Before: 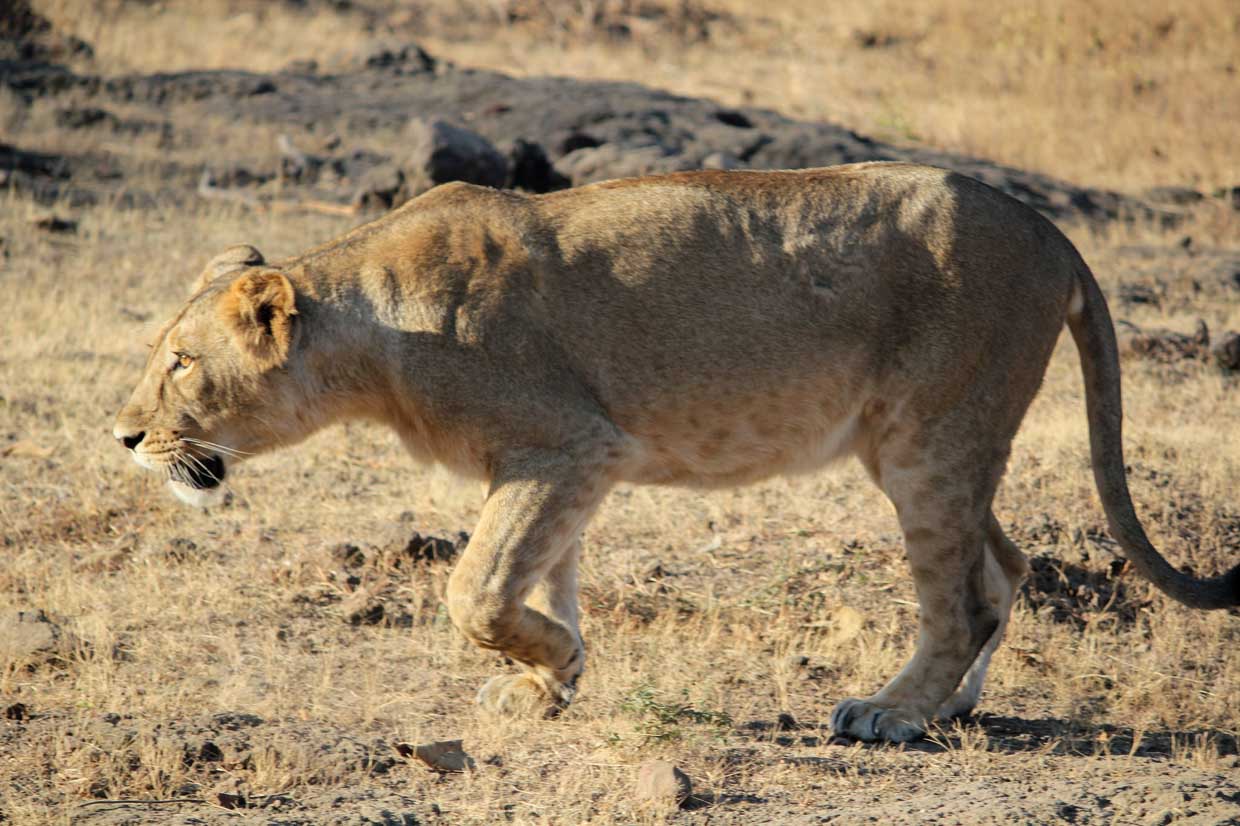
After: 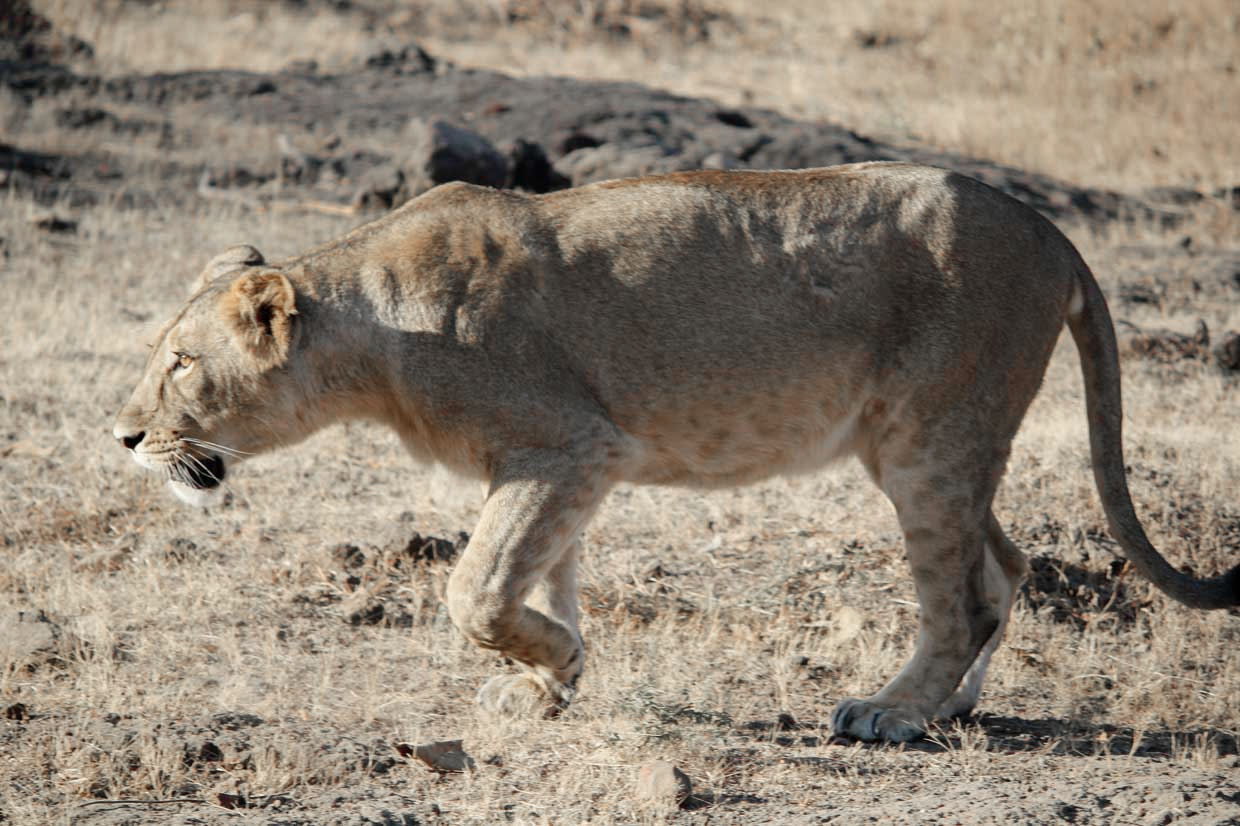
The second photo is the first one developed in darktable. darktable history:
tone equalizer: on, module defaults
color zones: curves: ch1 [(0, 0.708) (0.088, 0.648) (0.245, 0.187) (0.429, 0.326) (0.571, 0.498) (0.714, 0.5) (0.857, 0.5) (1, 0.708)]
